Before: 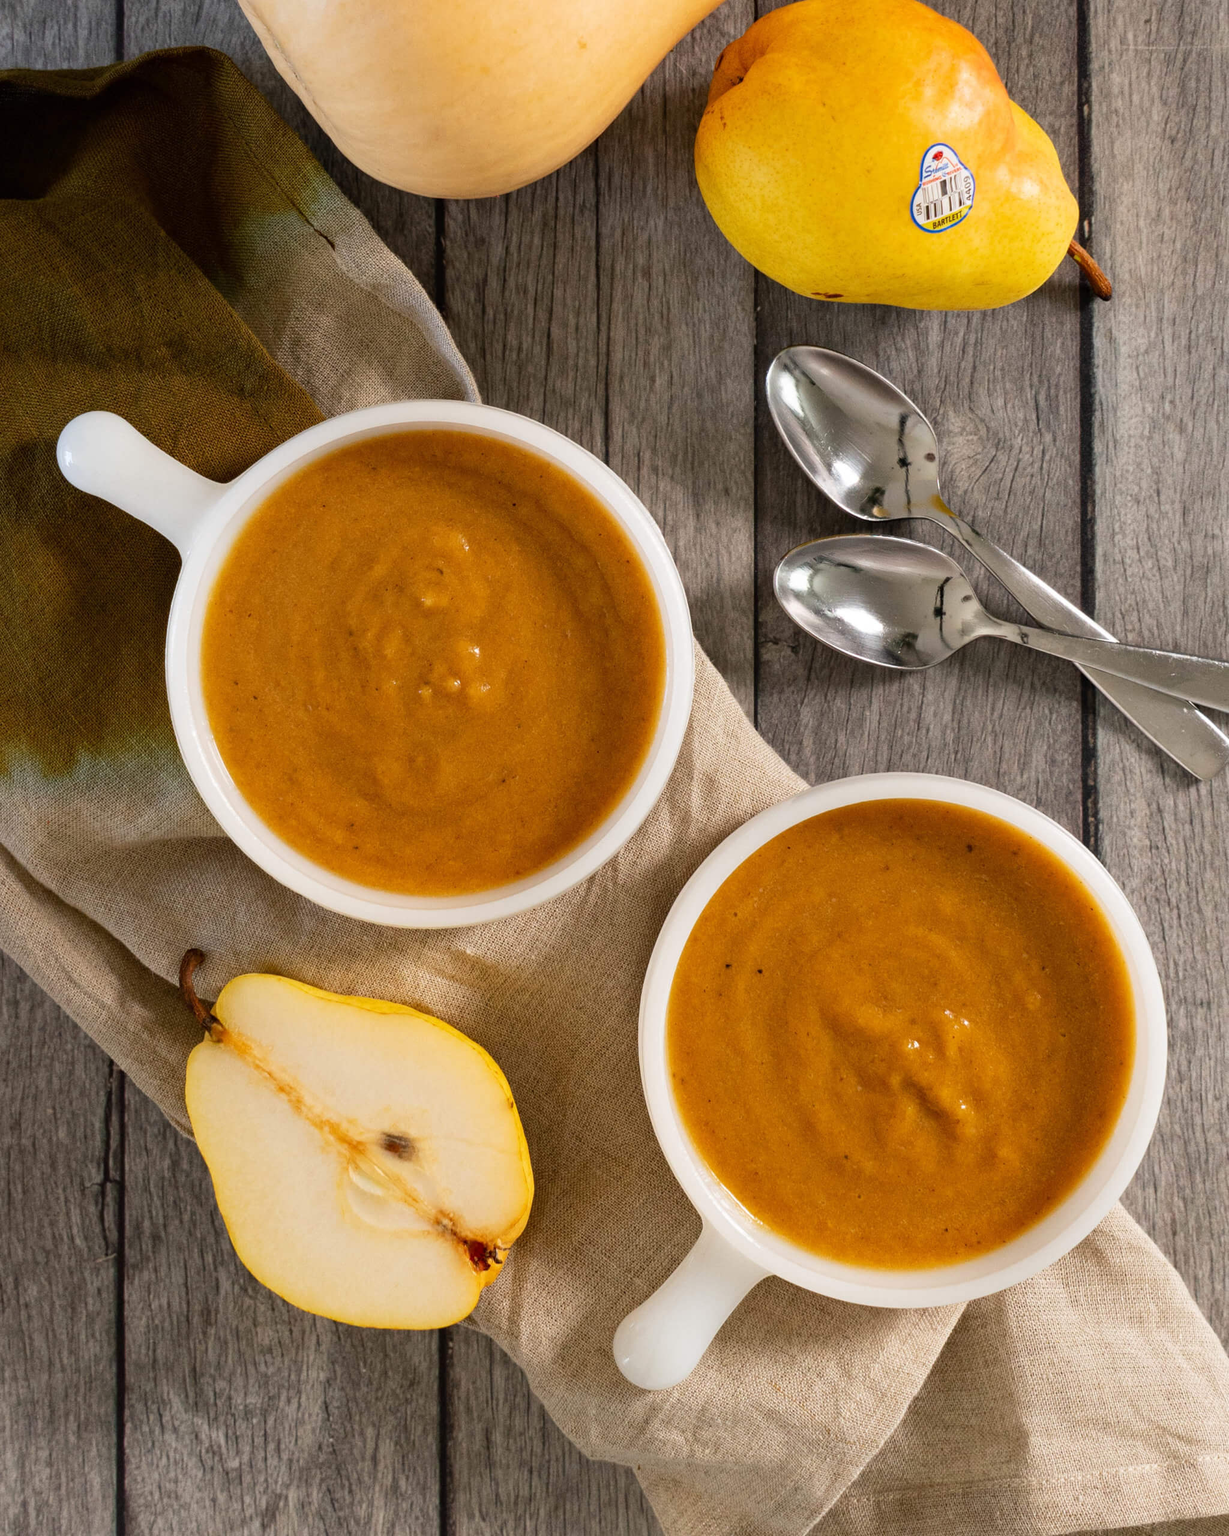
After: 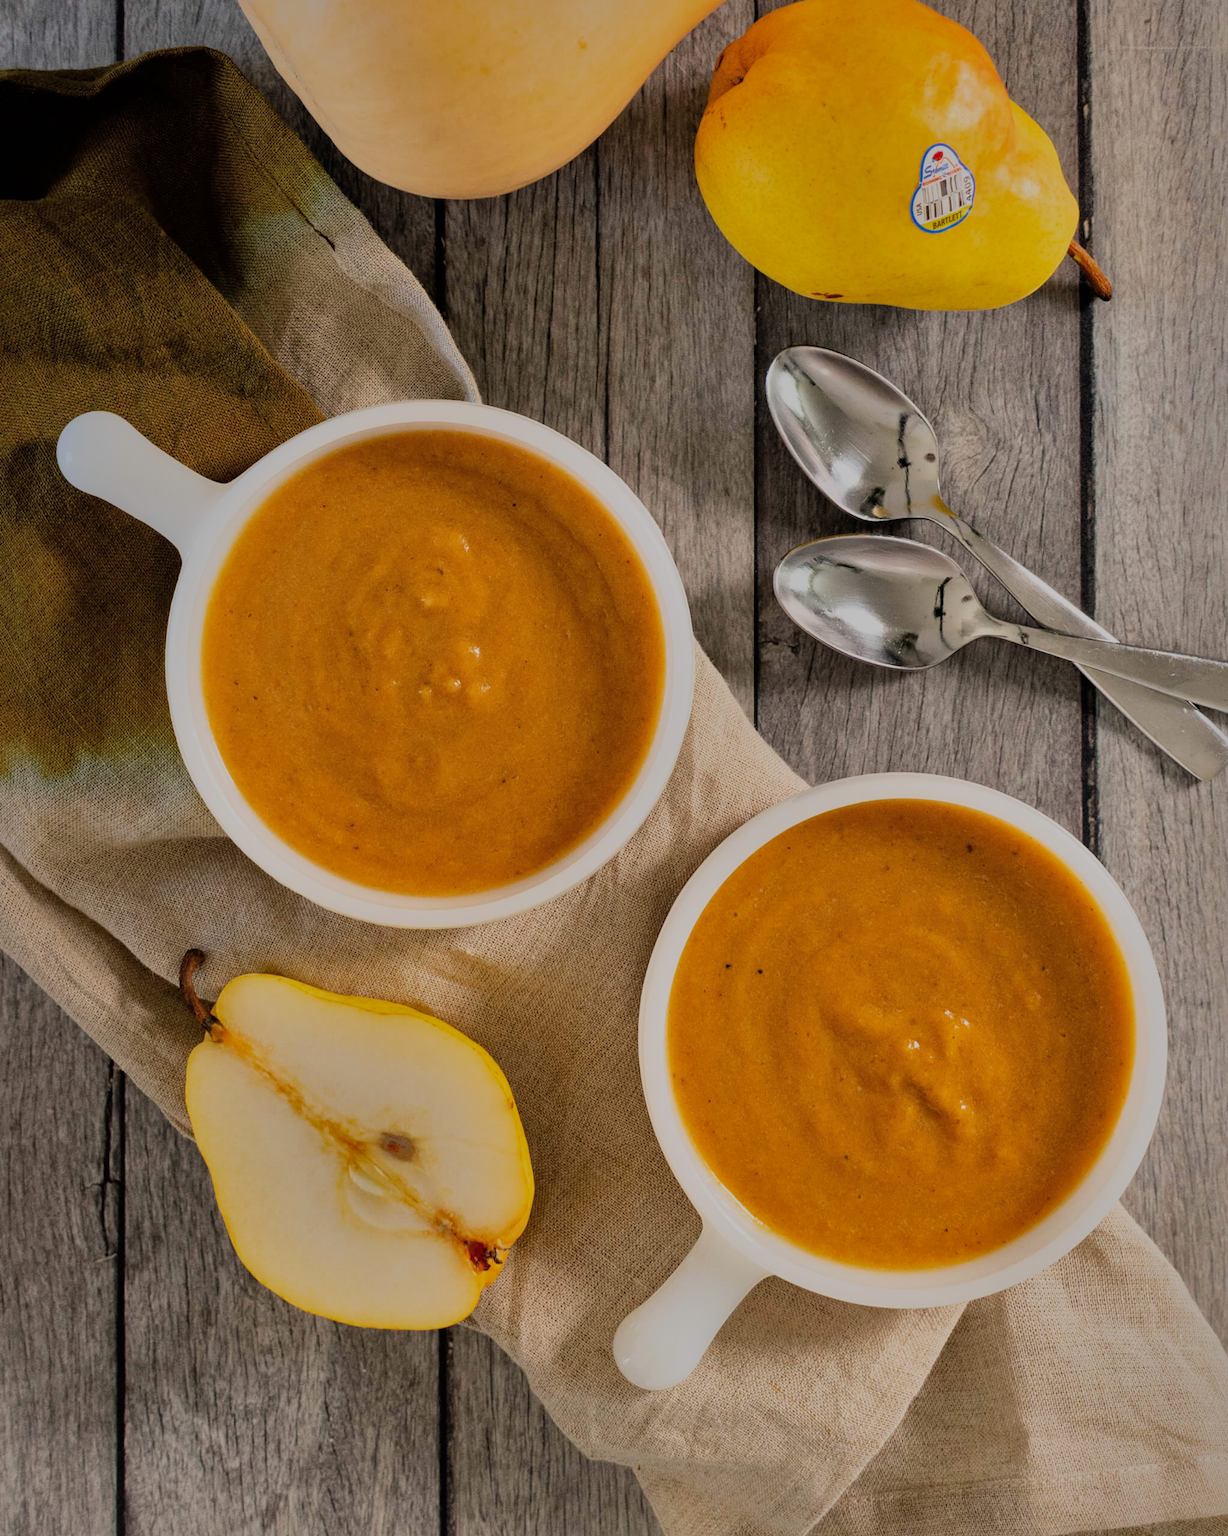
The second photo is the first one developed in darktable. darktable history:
filmic rgb: black relative exposure -7.65 EV, white relative exposure 4.56 EV, hardness 3.61, color science v6 (2022)
shadows and highlights: shadows 38.43, highlights -74.54
